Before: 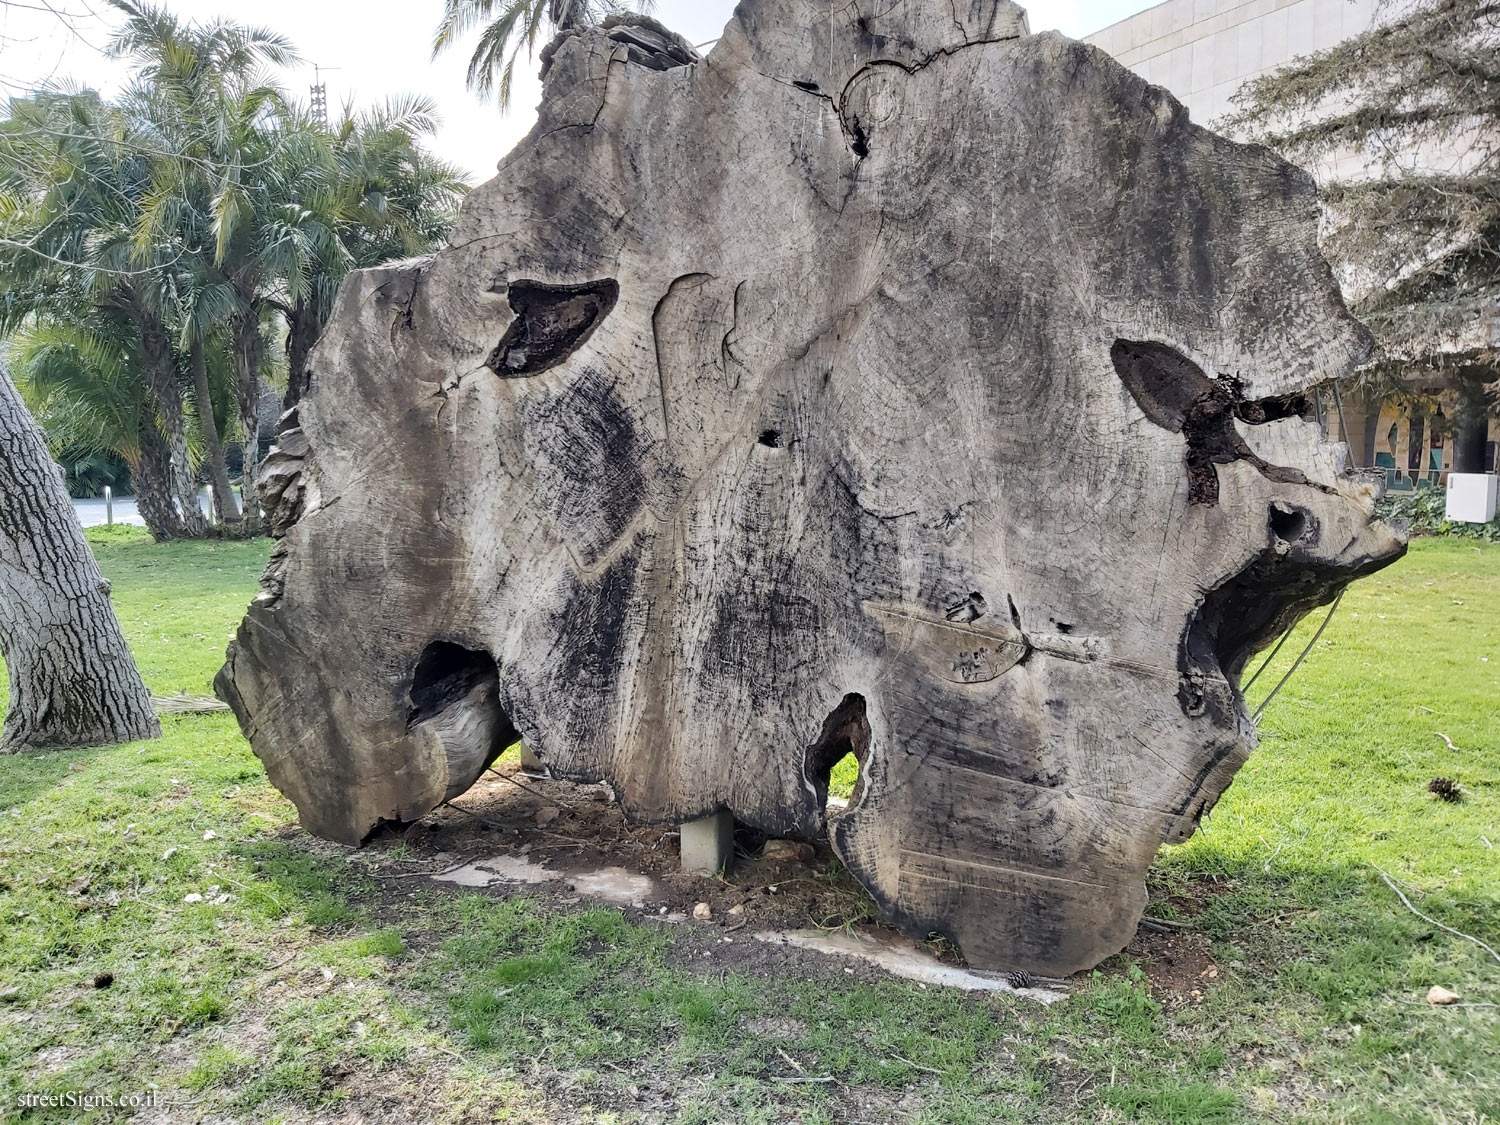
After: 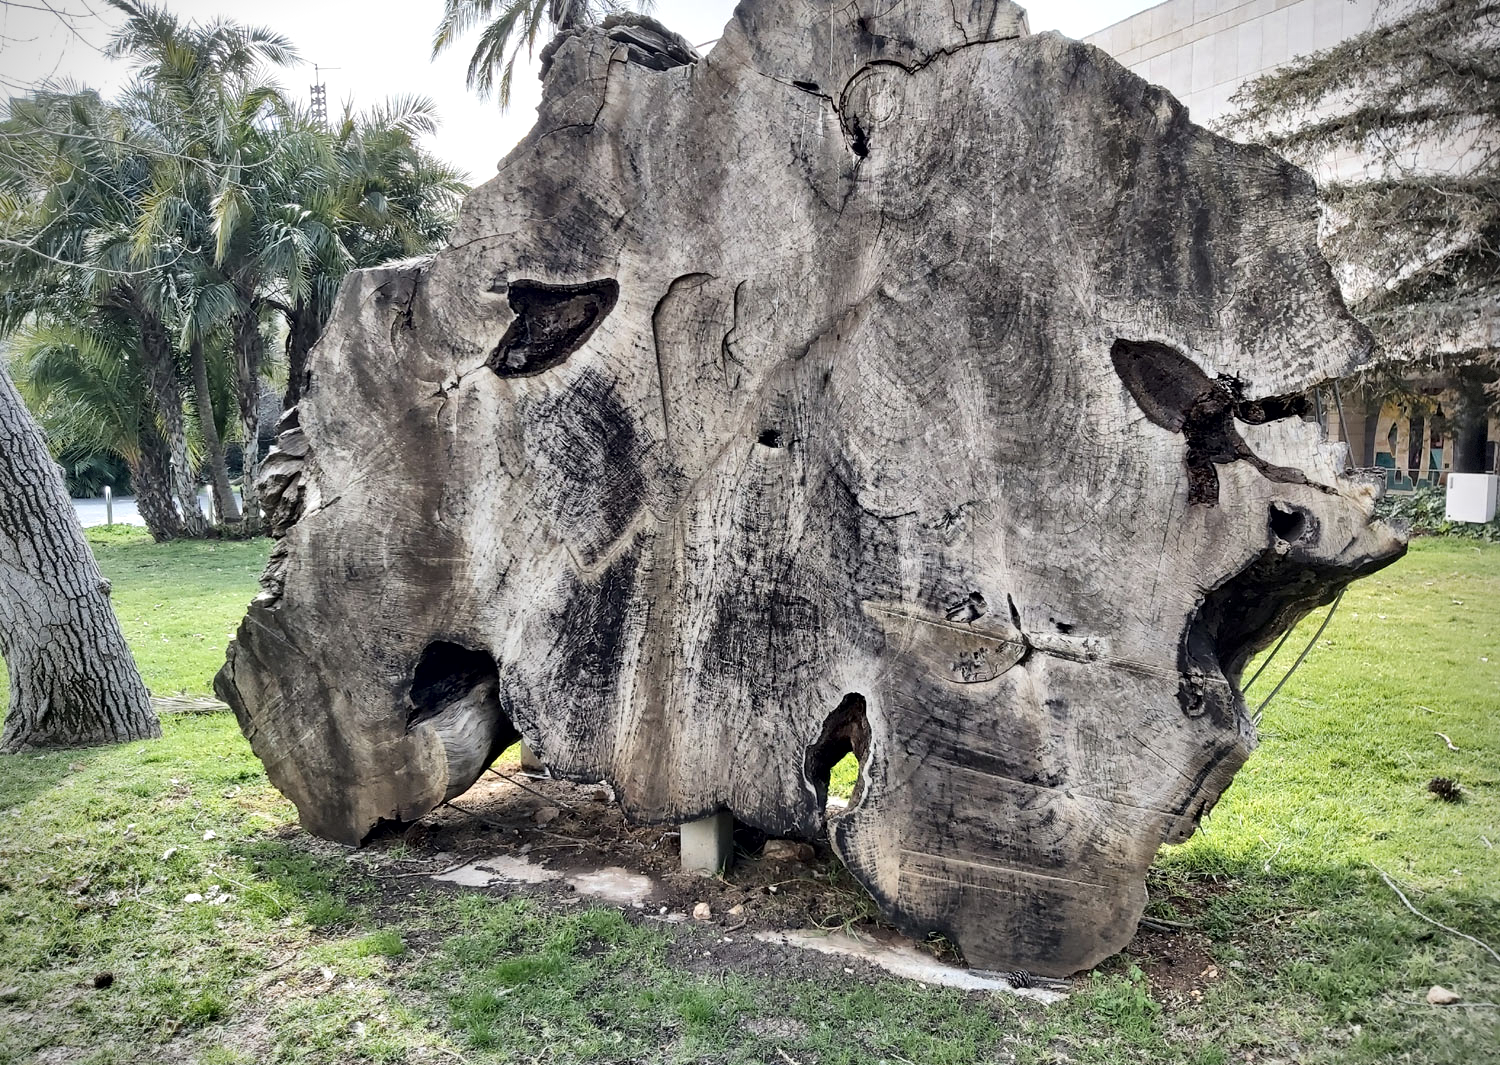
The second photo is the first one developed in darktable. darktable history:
contrast brightness saturation: saturation -0.052
shadows and highlights: shadows 73.91, highlights -26.16, soften with gaussian
crop and rotate: top 0.012%, bottom 5.261%
vignetting: brightness -0.403, saturation -0.304, dithering 8-bit output
local contrast: mode bilateral grid, contrast 25, coarseness 60, detail 152%, midtone range 0.2
